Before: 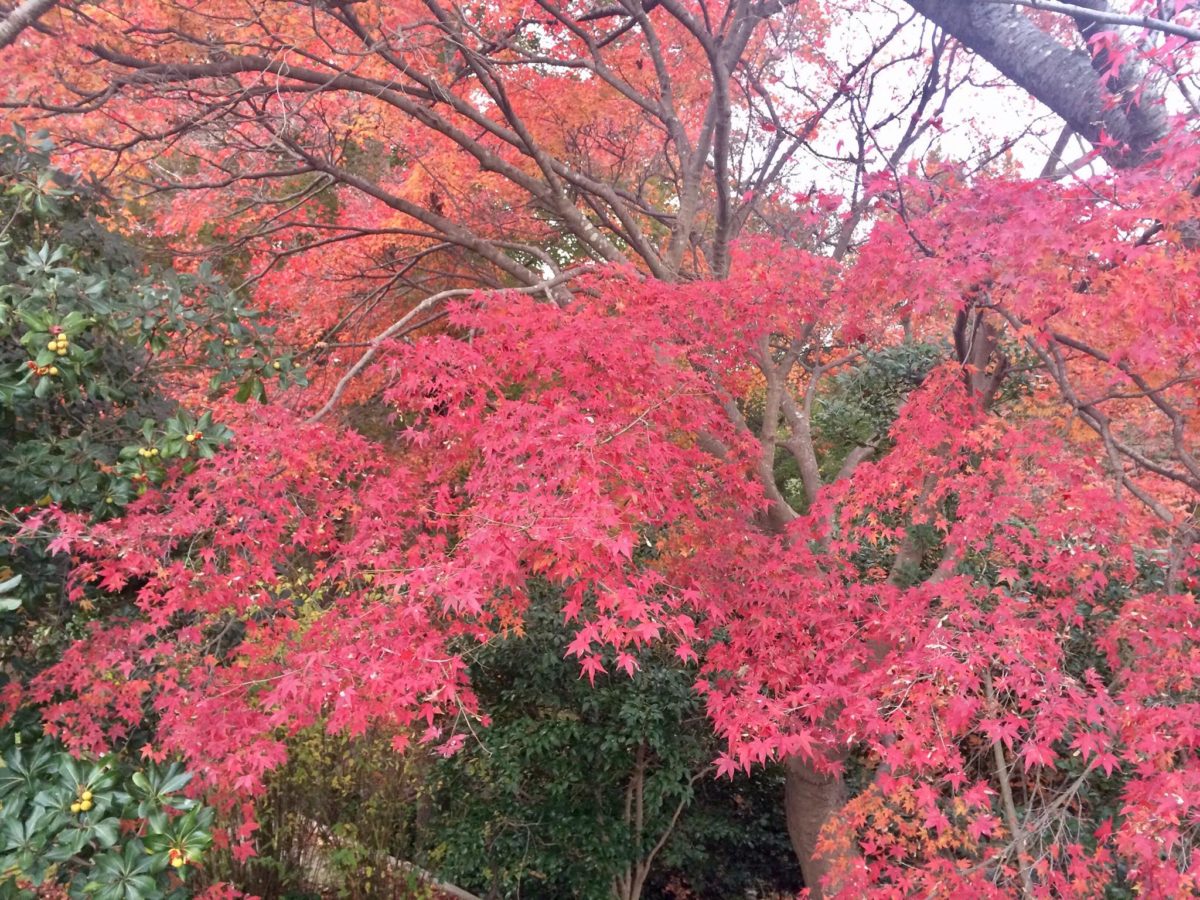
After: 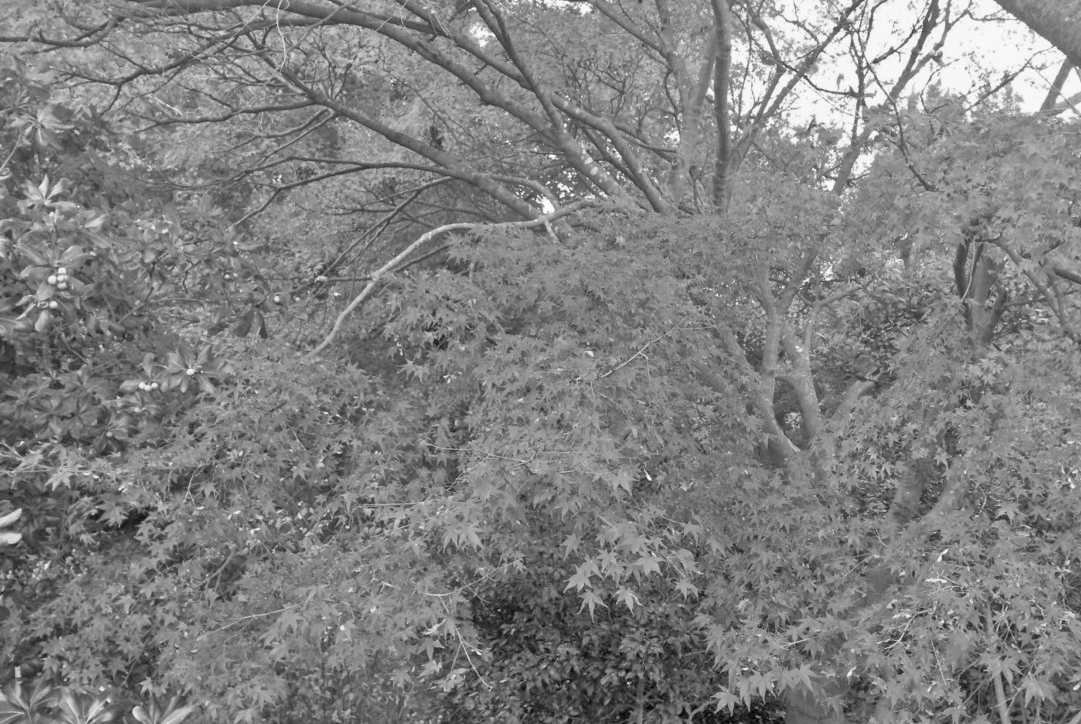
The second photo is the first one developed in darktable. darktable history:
tone equalizer: -7 EV 0.165 EV, -6 EV 0.611 EV, -5 EV 1.17 EV, -4 EV 1.3 EV, -3 EV 1.15 EV, -2 EV 0.6 EV, -1 EV 0.16 EV
crop: top 7.417%, right 9.885%, bottom 12.044%
color calibration: output gray [0.28, 0.41, 0.31, 0], x 0.343, y 0.357, temperature 5087.48 K
